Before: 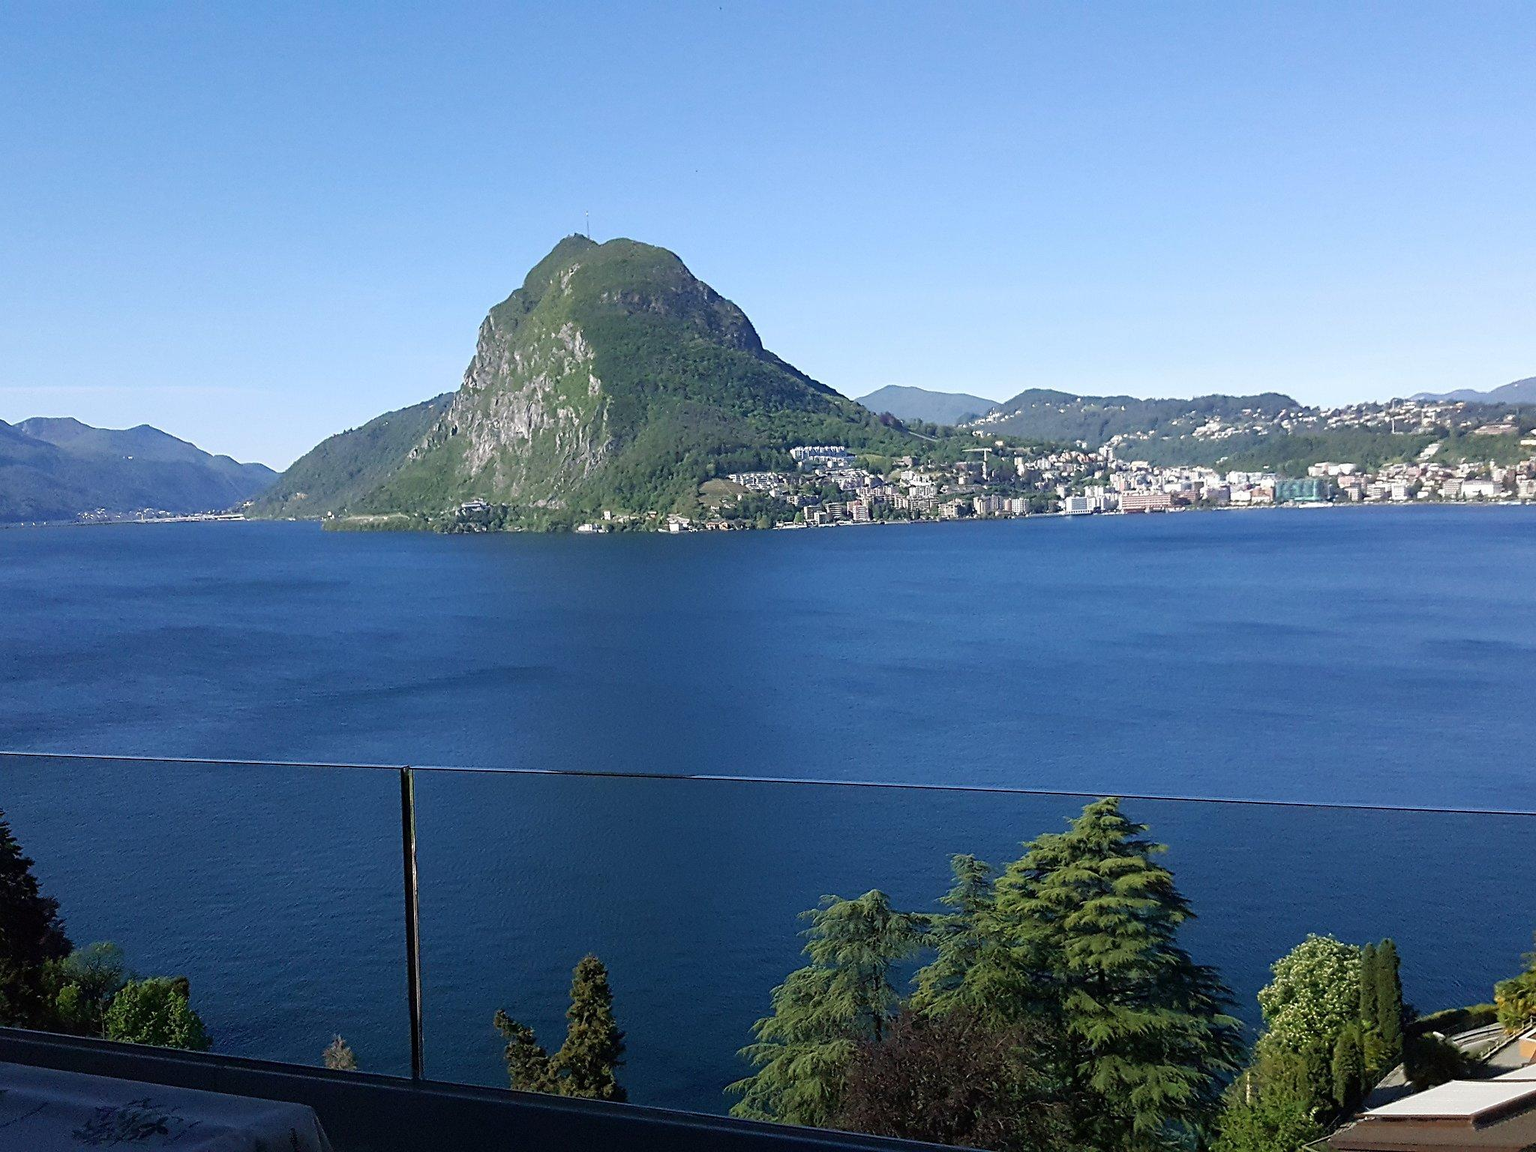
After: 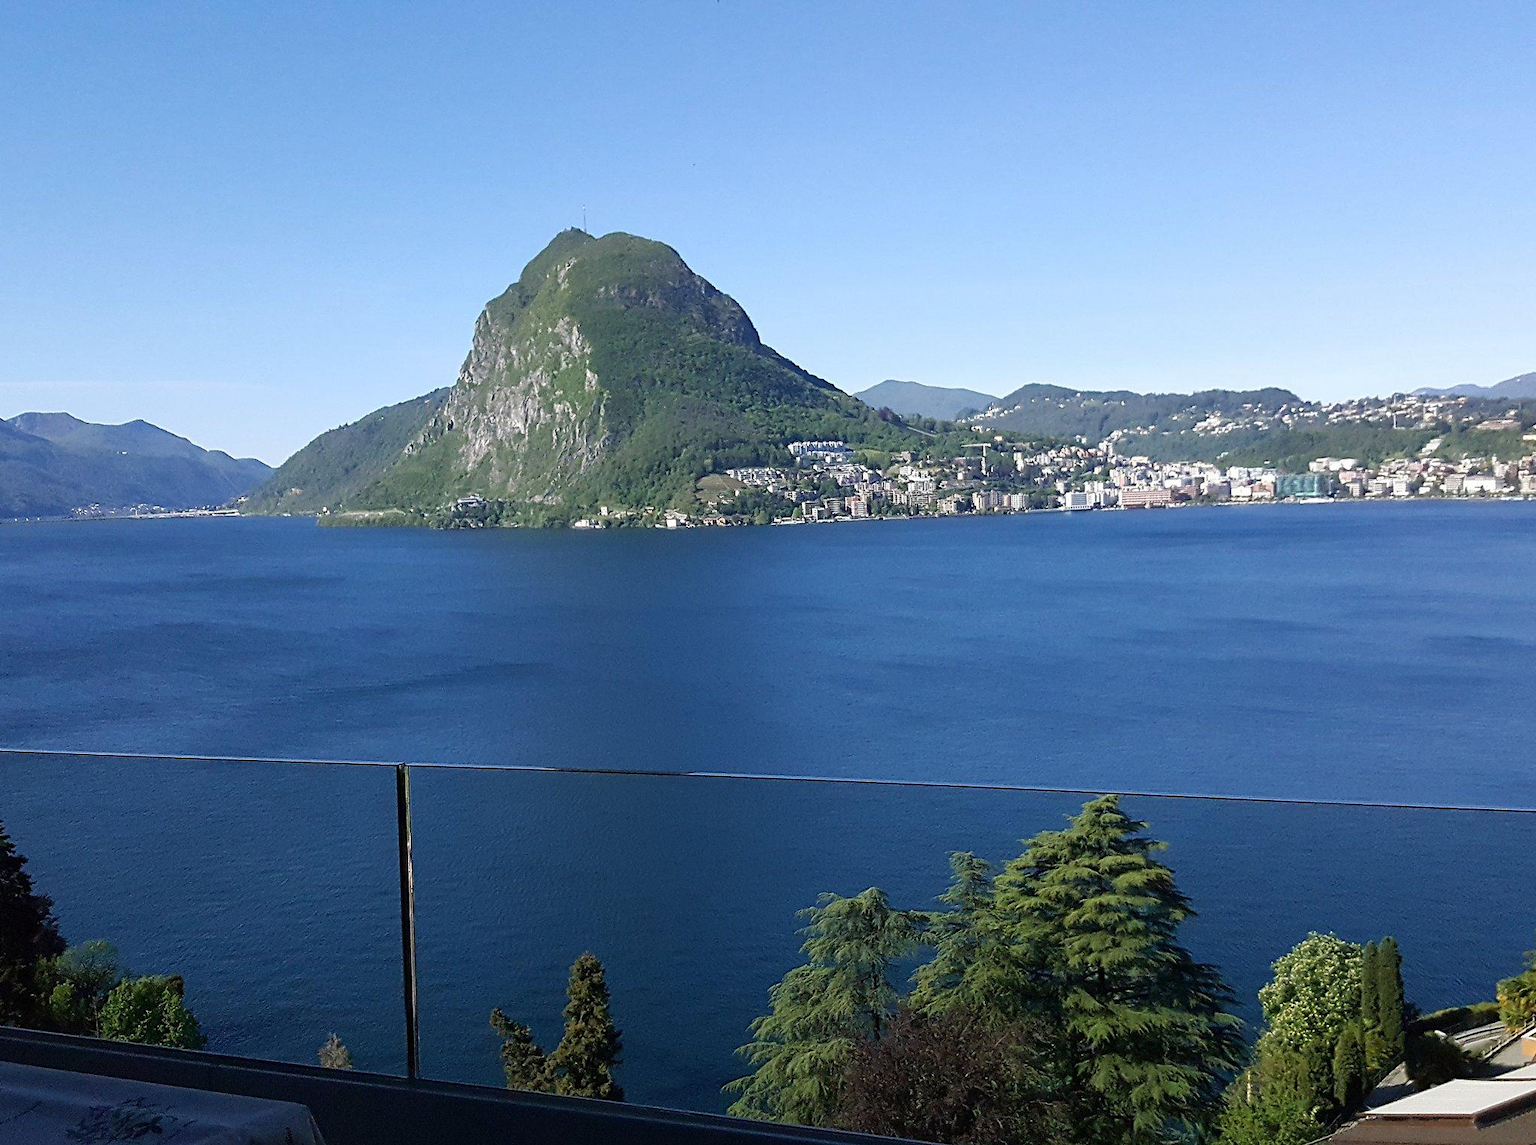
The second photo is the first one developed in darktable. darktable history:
crop: left 0.447%, top 0.661%, right 0.126%, bottom 0.408%
